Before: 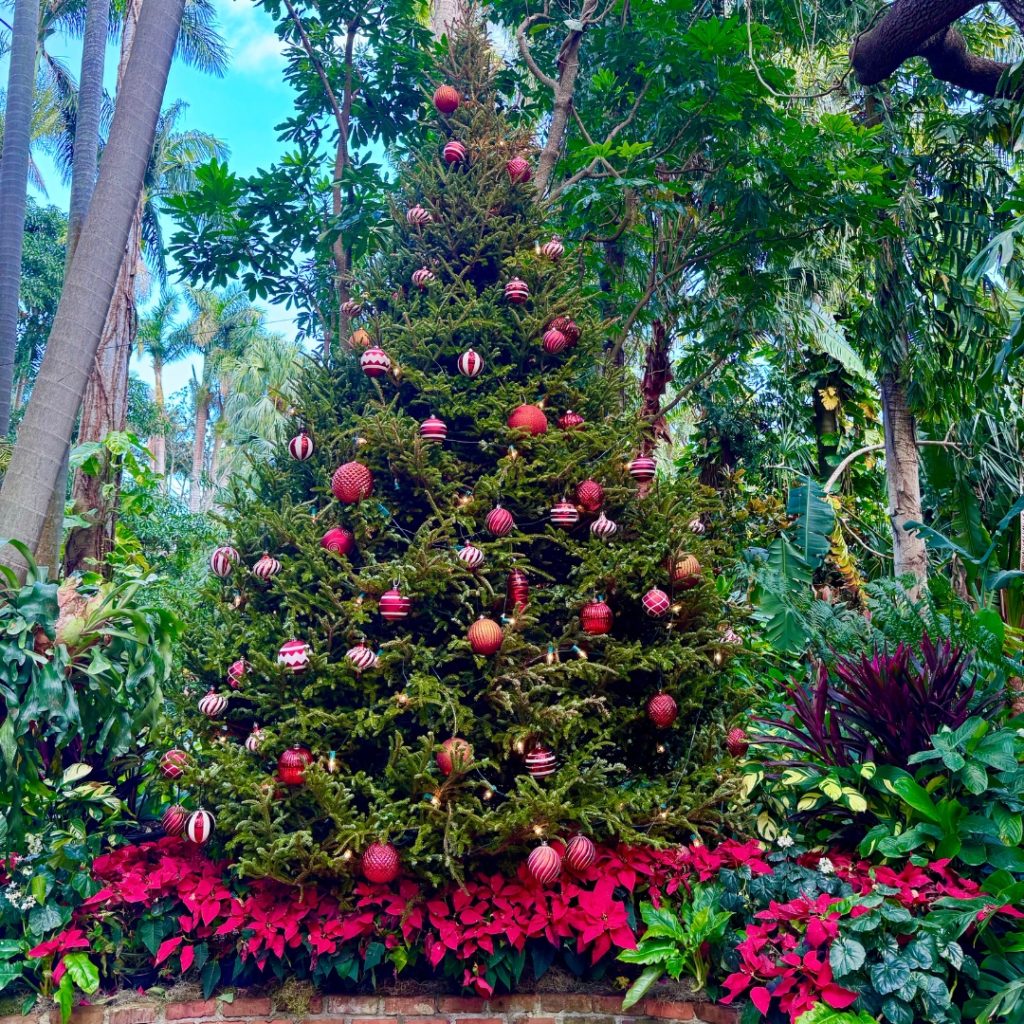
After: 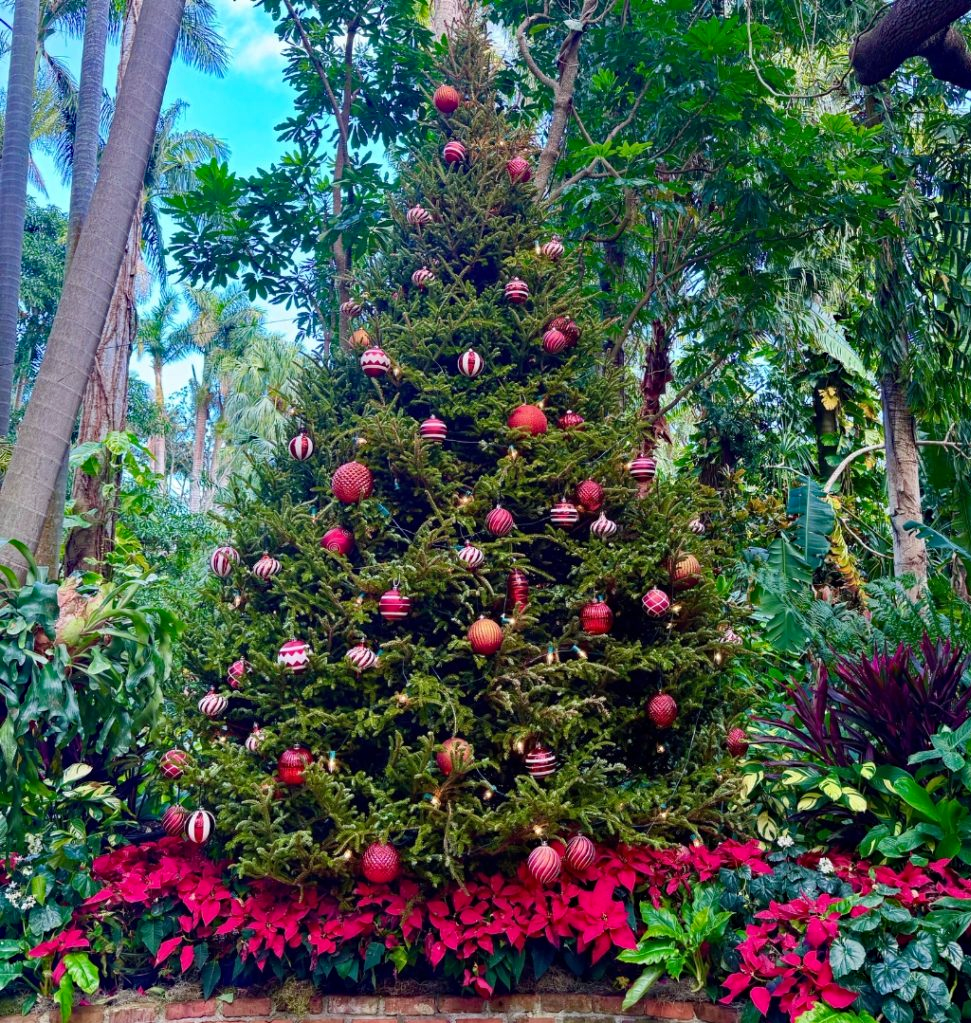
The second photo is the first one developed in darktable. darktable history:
haze removal: compatibility mode true, adaptive false
crop and rotate: right 5.167%
